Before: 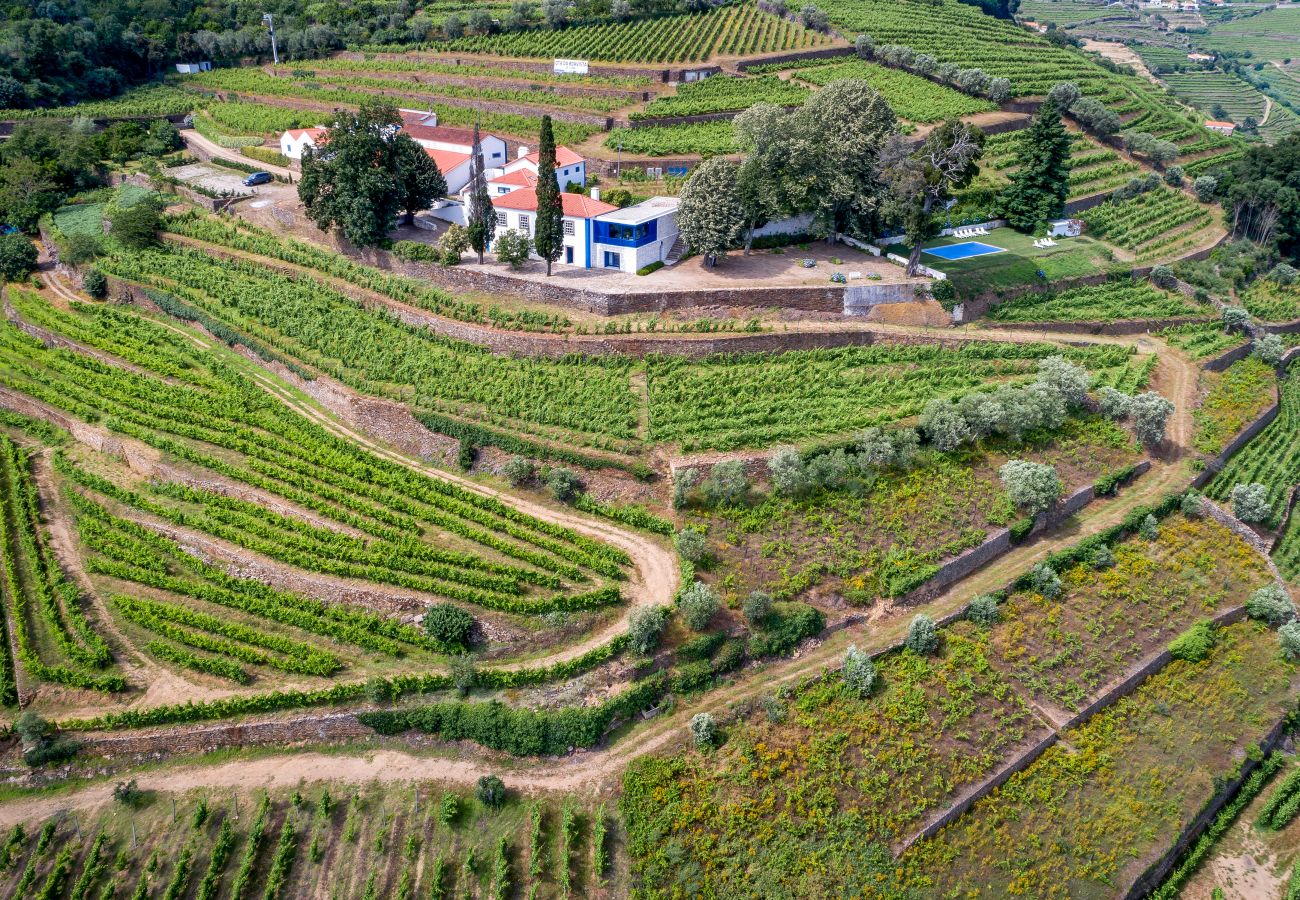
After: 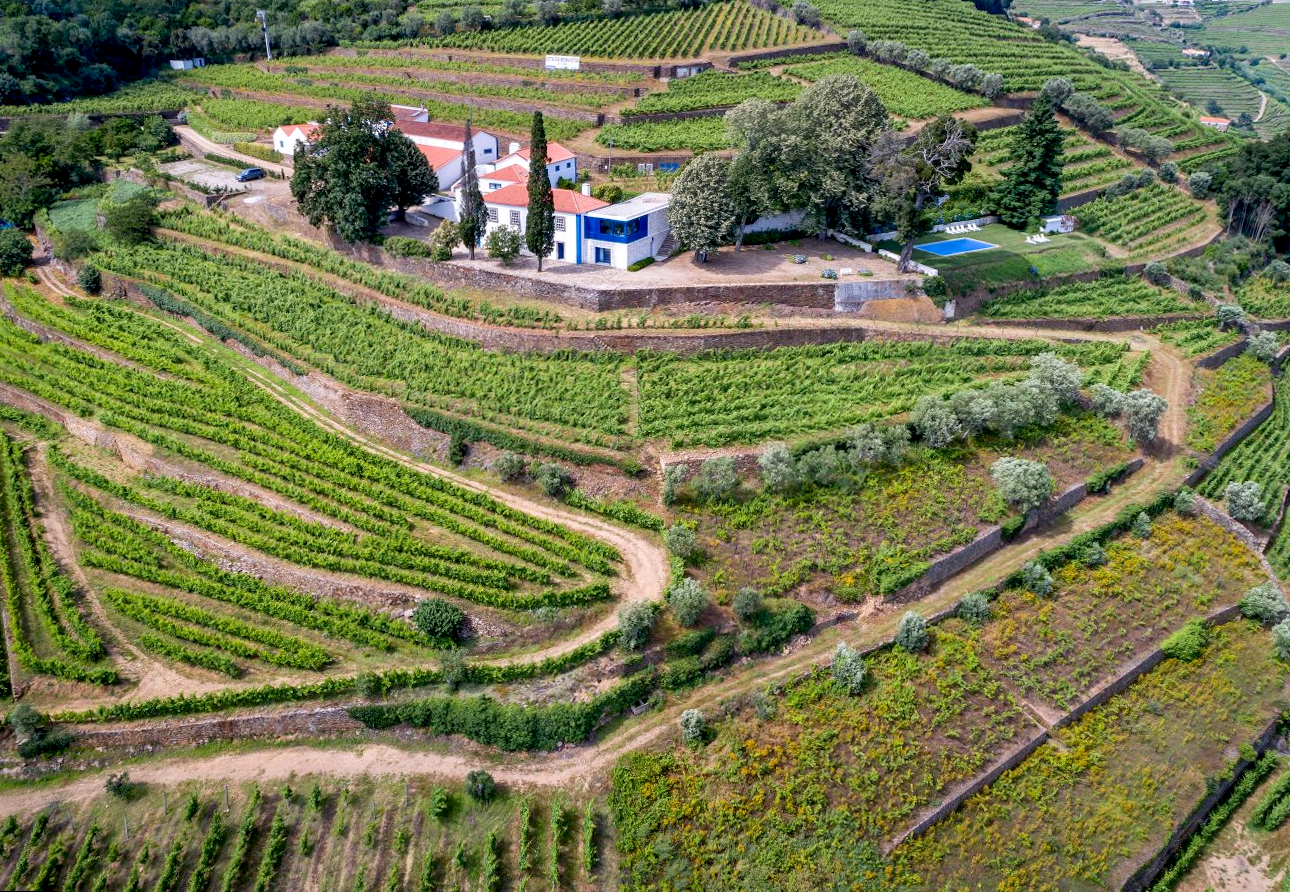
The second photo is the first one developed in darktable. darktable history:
white balance: red 1.004, blue 1.024
exposure: black level correction 0.004, exposure 0.014 EV, compensate highlight preservation false
rotate and perspective: rotation 0.192°, lens shift (horizontal) -0.015, crop left 0.005, crop right 0.996, crop top 0.006, crop bottom 0.99
